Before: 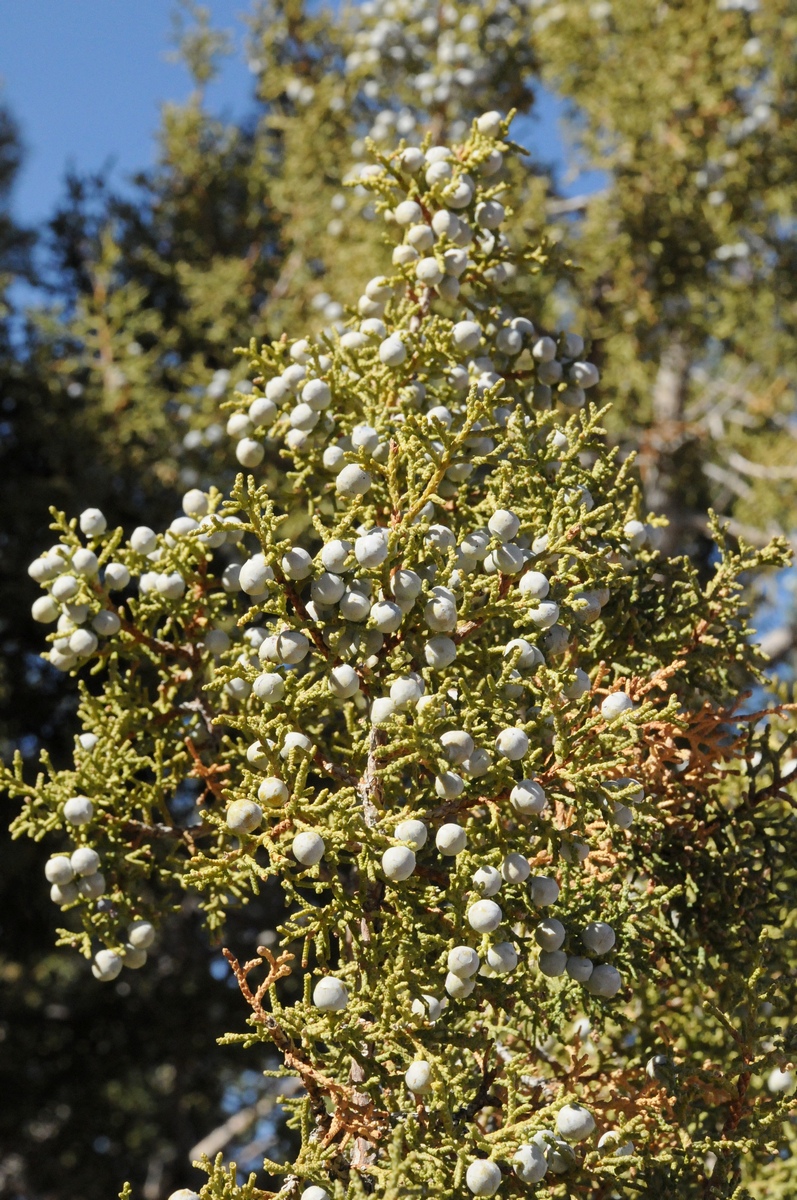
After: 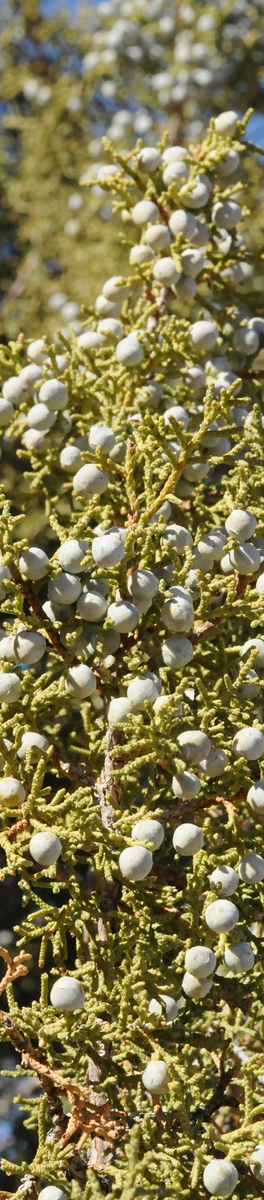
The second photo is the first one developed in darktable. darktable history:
crop: left 33.107%, right 33.759%
